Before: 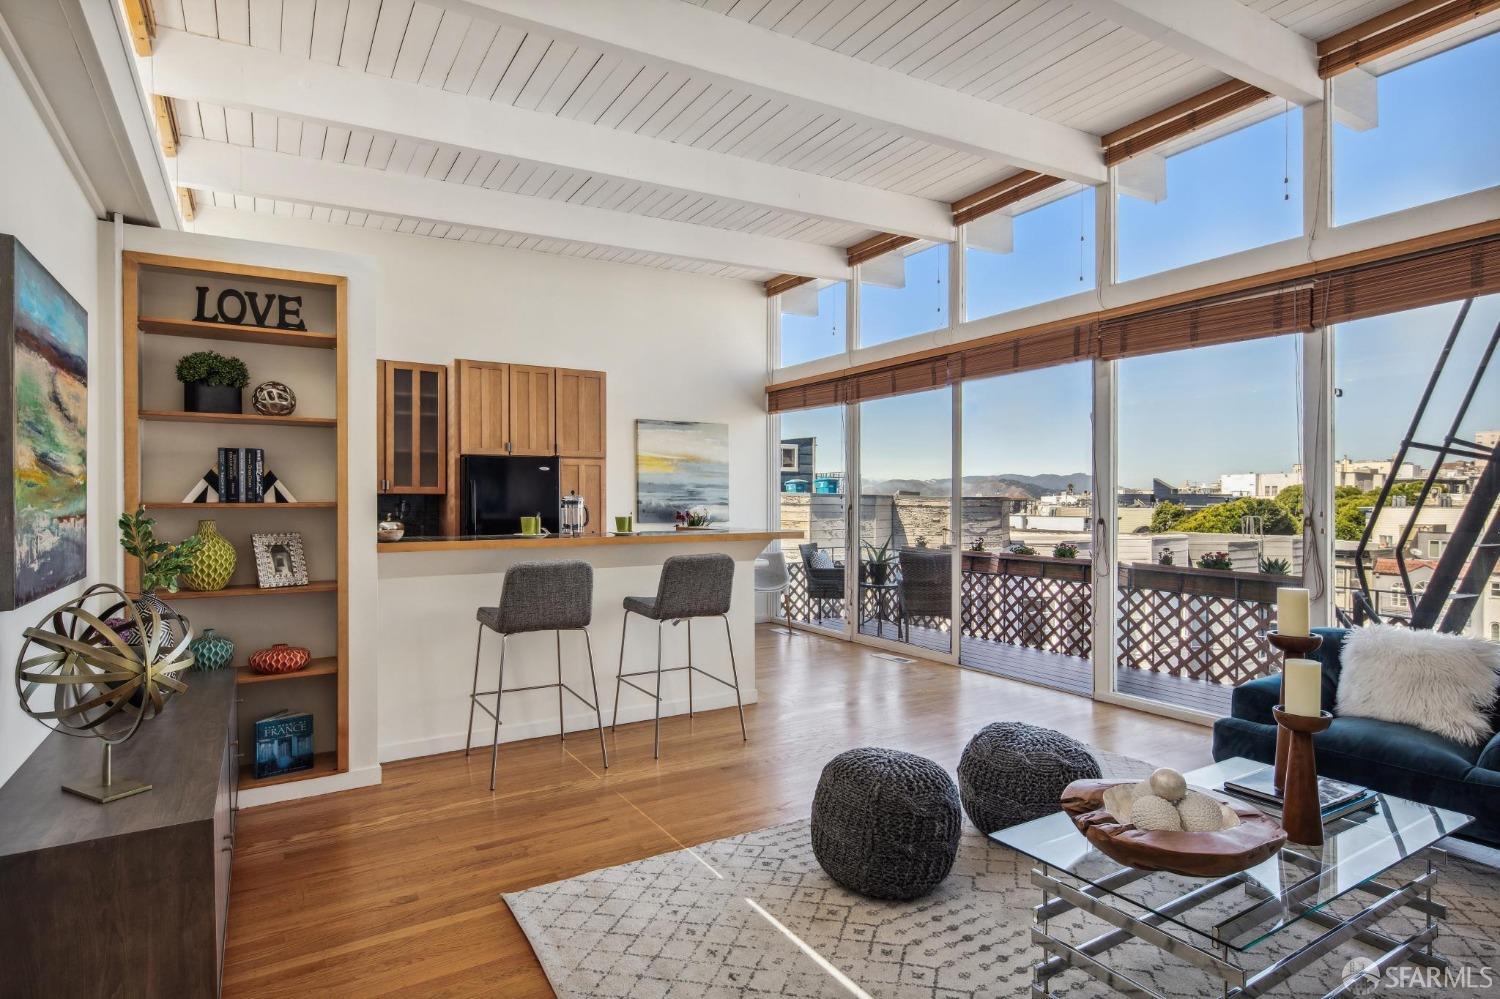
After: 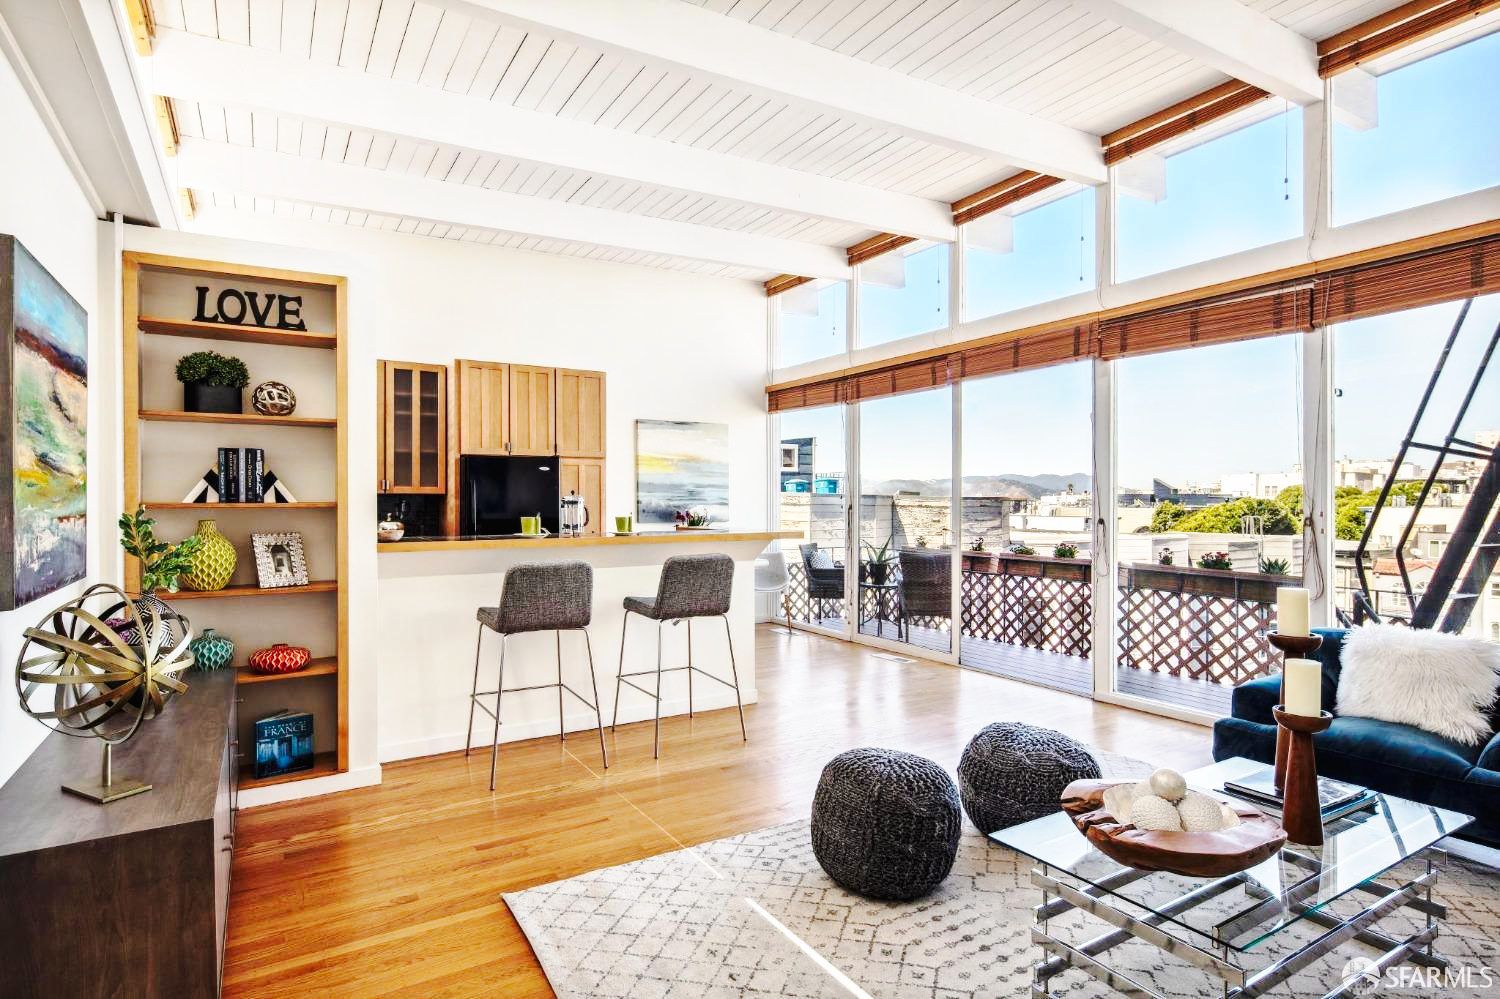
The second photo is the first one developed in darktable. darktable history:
base curve: curves: ch0 [(0, 0) (0.007, 0.004) (0.027, 0.03) (0.046, 0.07) (0.207, 0.54) (0.442, 0.872) (0.673, 0.972) (1, 1)], preserve colors none
tone curve: curves: ch0 [(0, 0) (0.003, 0.01) (0.011, 0.014) (0.025, 0.029) (0.044, 0.051) (0.069, 0.072) (0.1, 0.097) (0.136, 0.123) (0.177, 0.16) (0.224, 0.2) (0.277, 0.248) (0.335, 0.305) (0.399, 0.37) (0.468, 0.454) (0.543, 0.534) (0.623, 0.609) (0.709, 0.681) (0.801, 0.752) (0.898, 0.841) (1, 1)], preserve colors none
